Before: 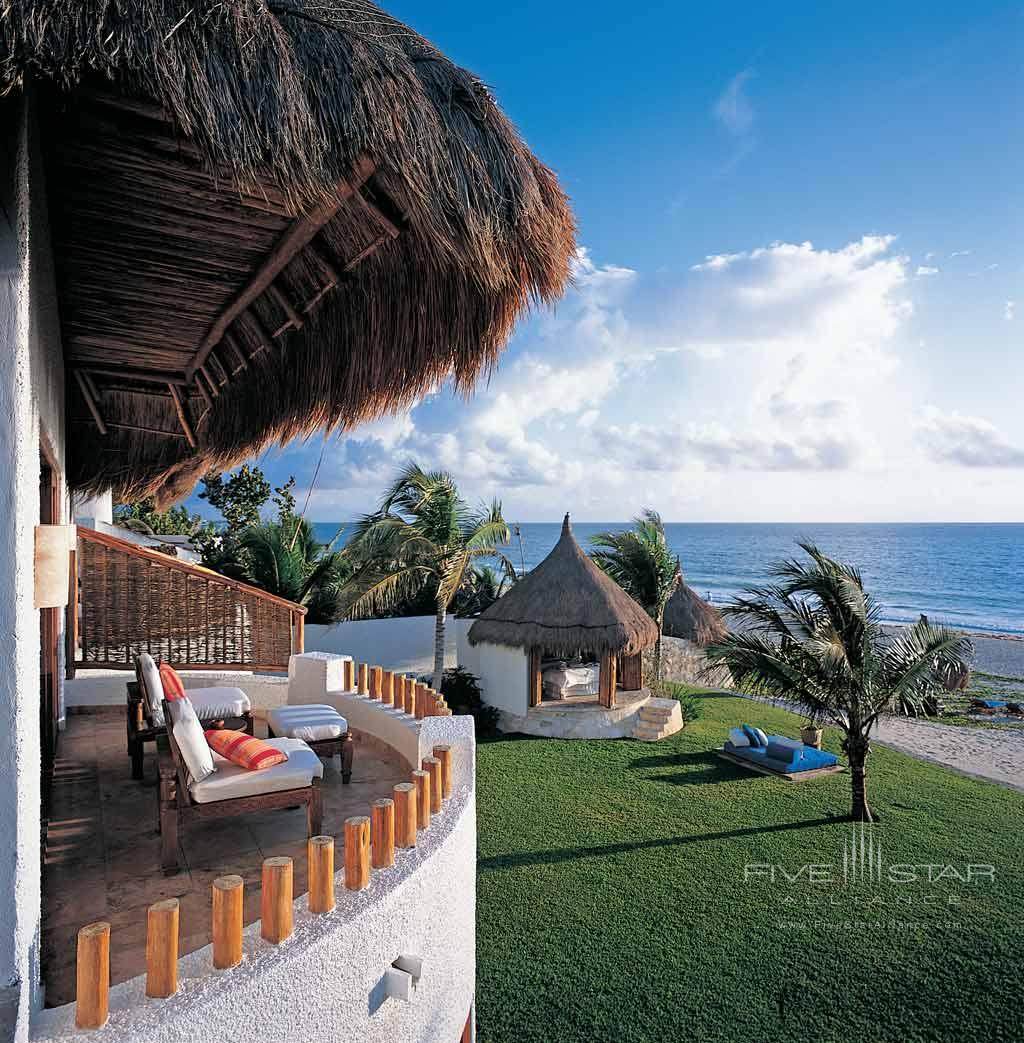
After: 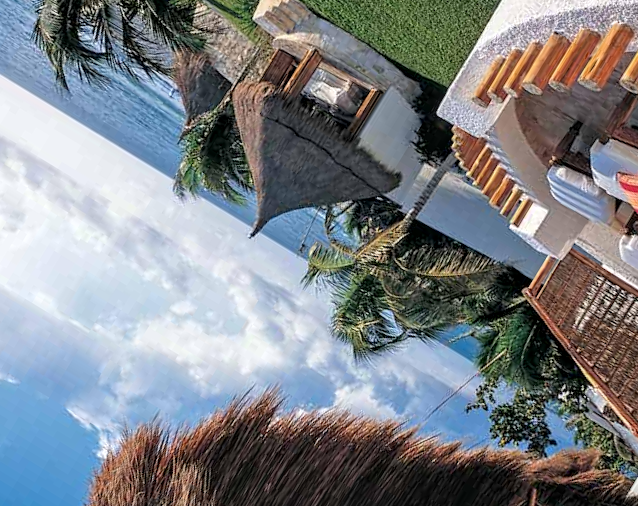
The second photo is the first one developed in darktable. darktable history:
local contrast: on, module defaults
crop and rotate: angle 148.65°, left 9.194%, top 15.572%, right 4.449%, bottom 17.162%
